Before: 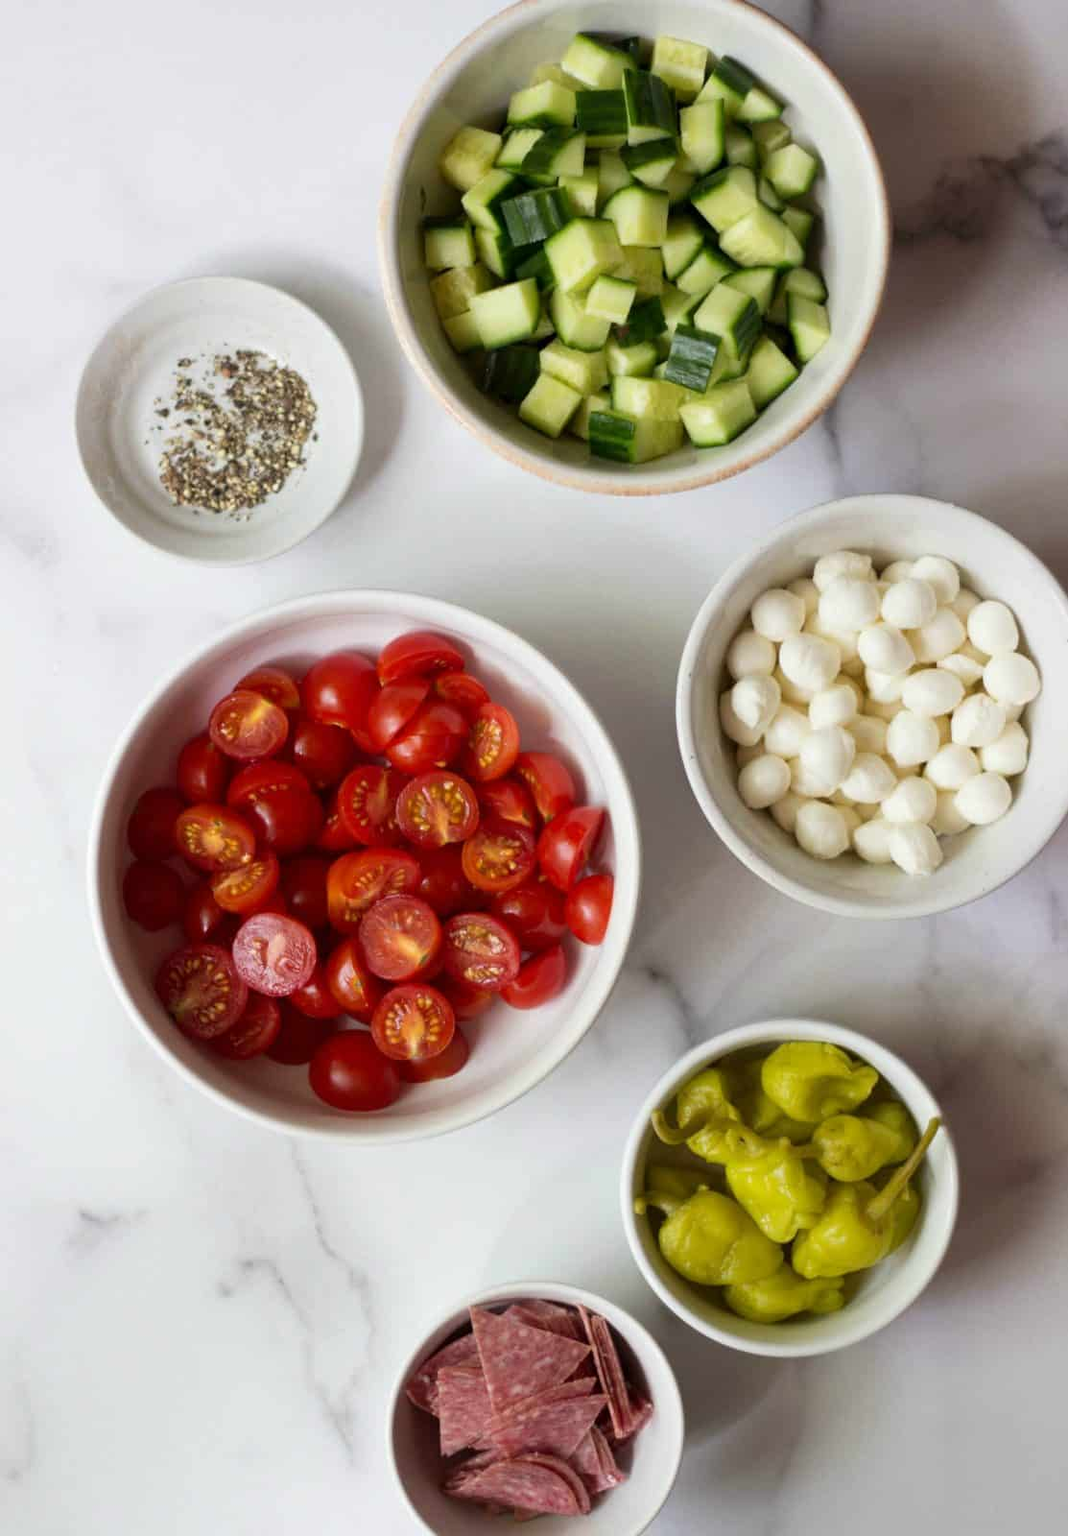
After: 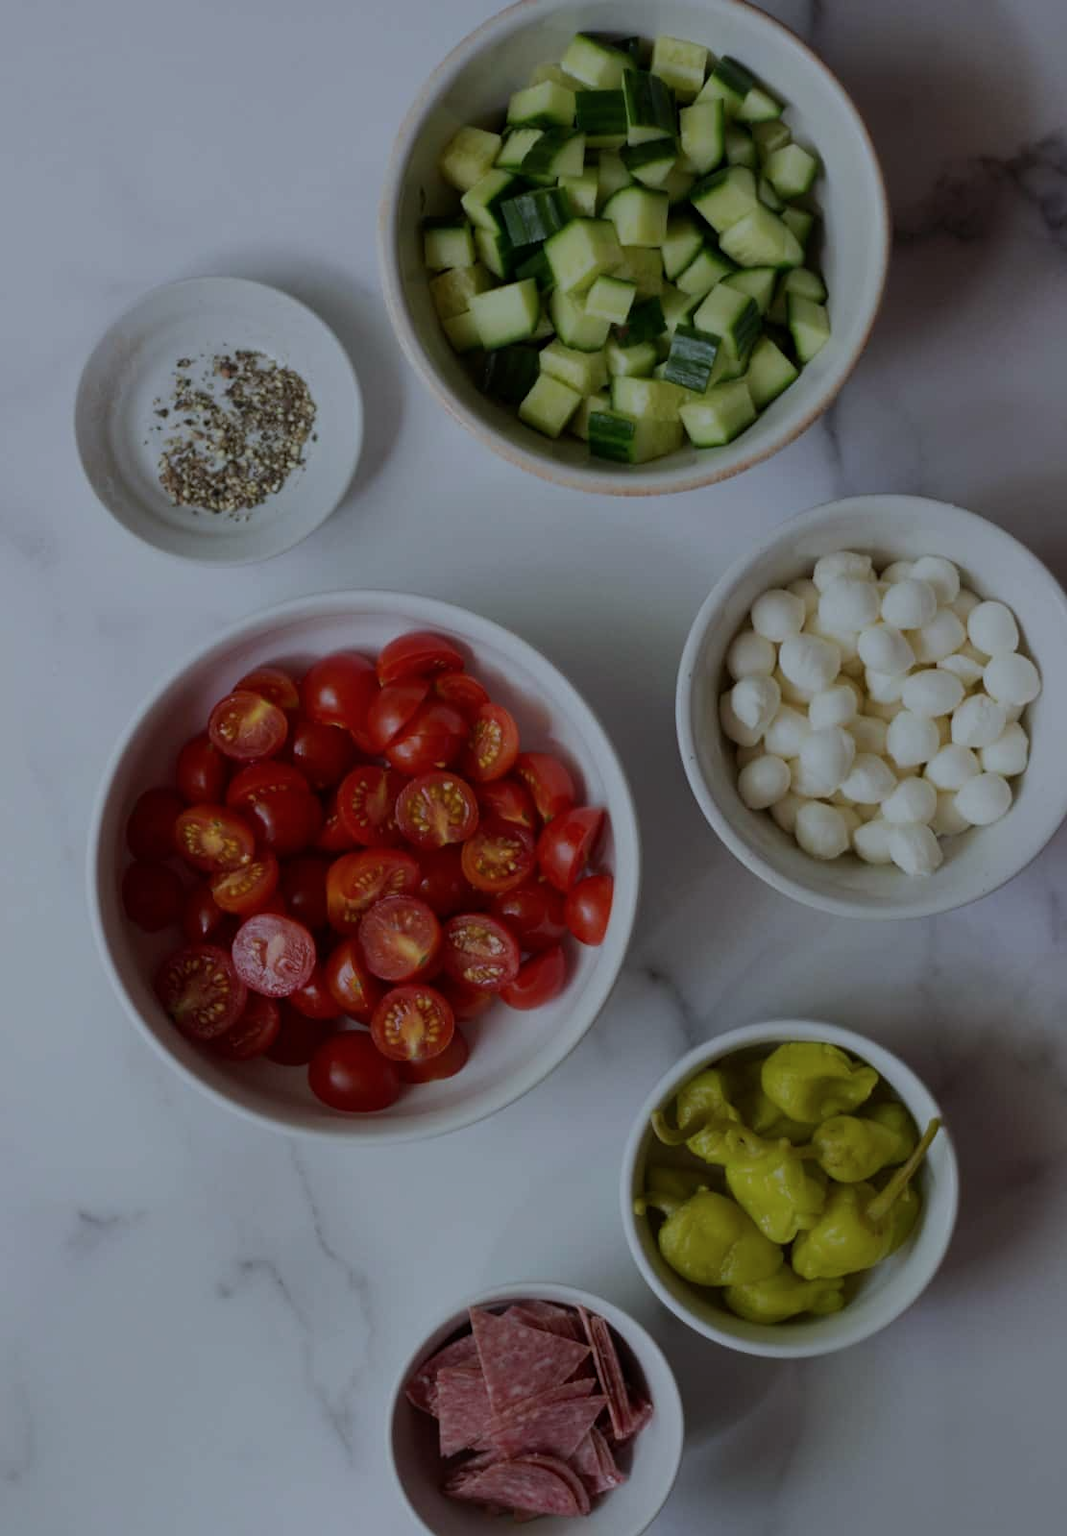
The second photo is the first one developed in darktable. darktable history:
exposure: exposure -1.436 EV, compensate highlight preservation false
color calibration: x 0.366, y 0.379, temperature 4394.81 K
crop and rotate: left 0.165%, bottom 0.01%
